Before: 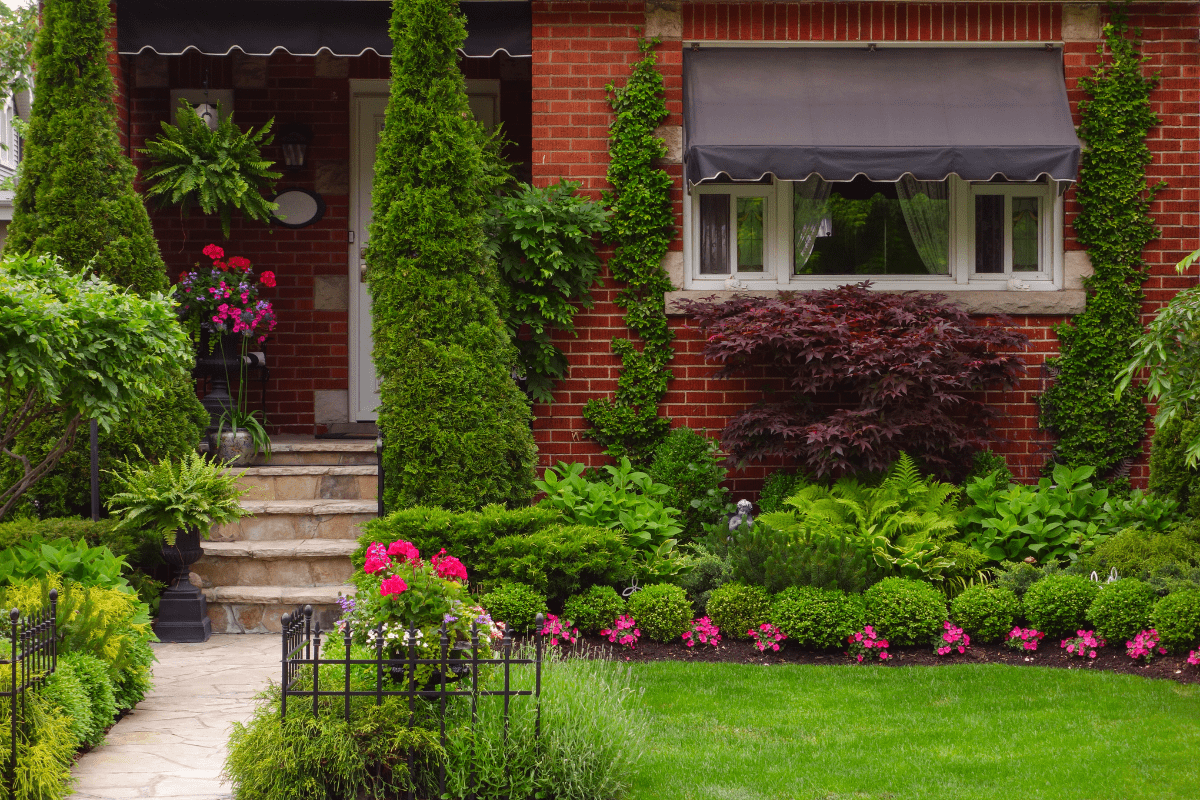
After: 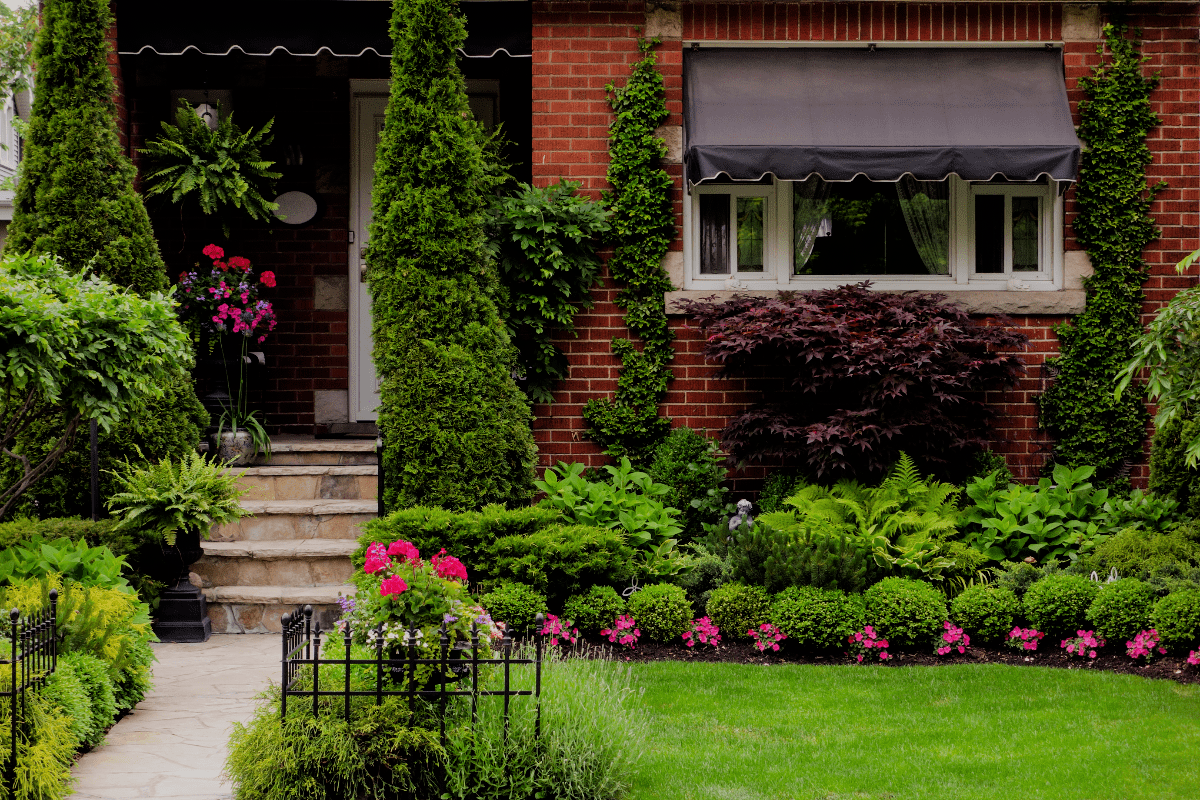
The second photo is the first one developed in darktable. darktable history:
filmic rgb: black relative exposure -4.26 EV, white relative exposure 5.11 EV, hardness 2.13, contrast 1.161
